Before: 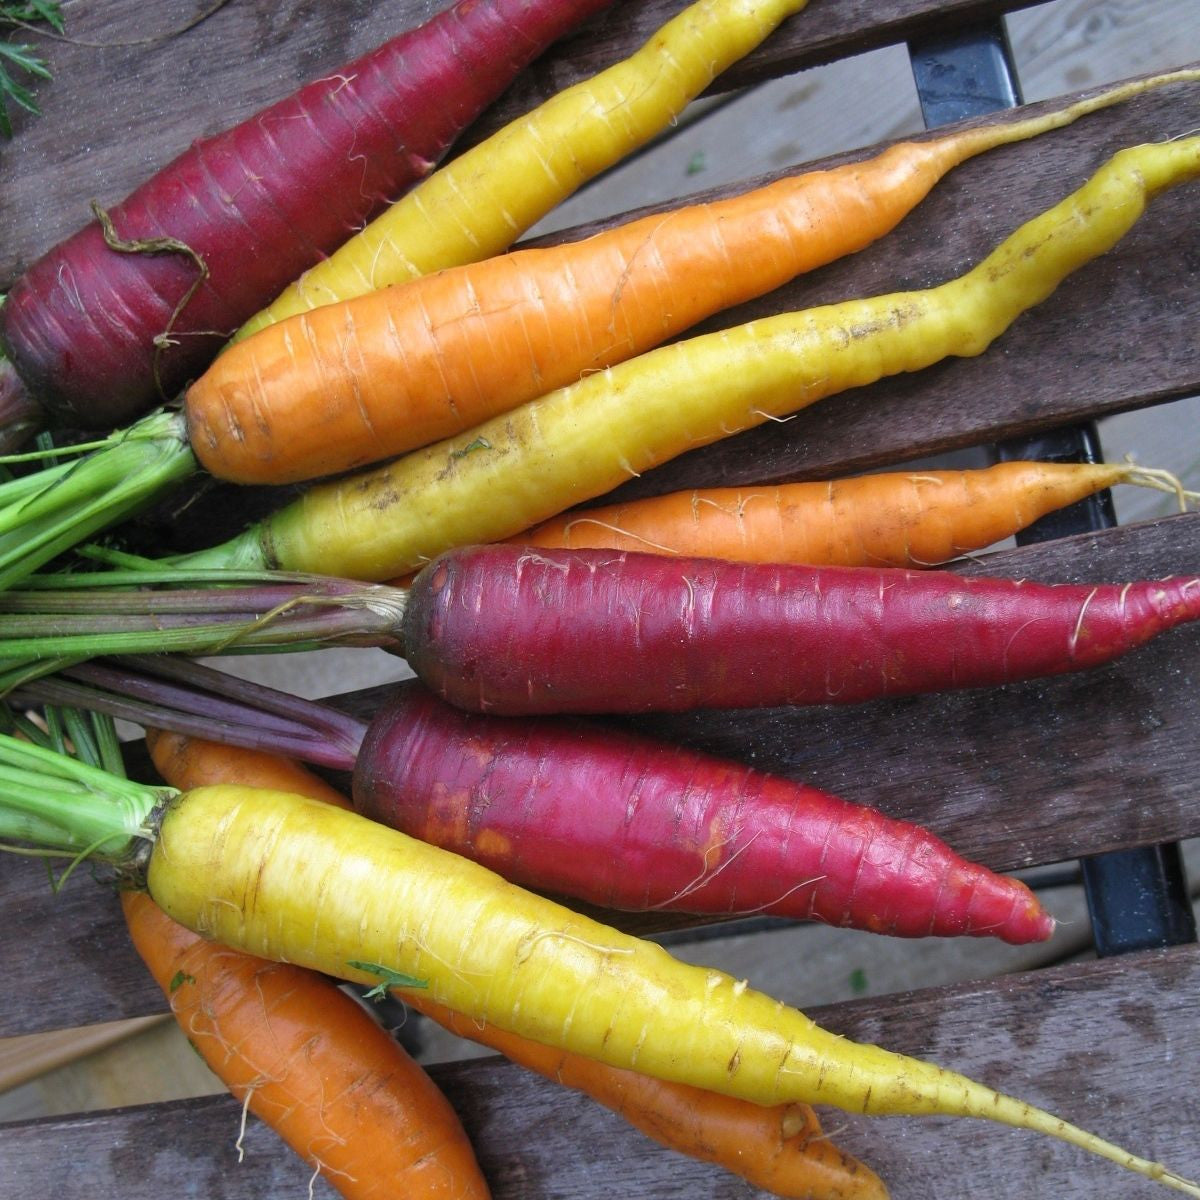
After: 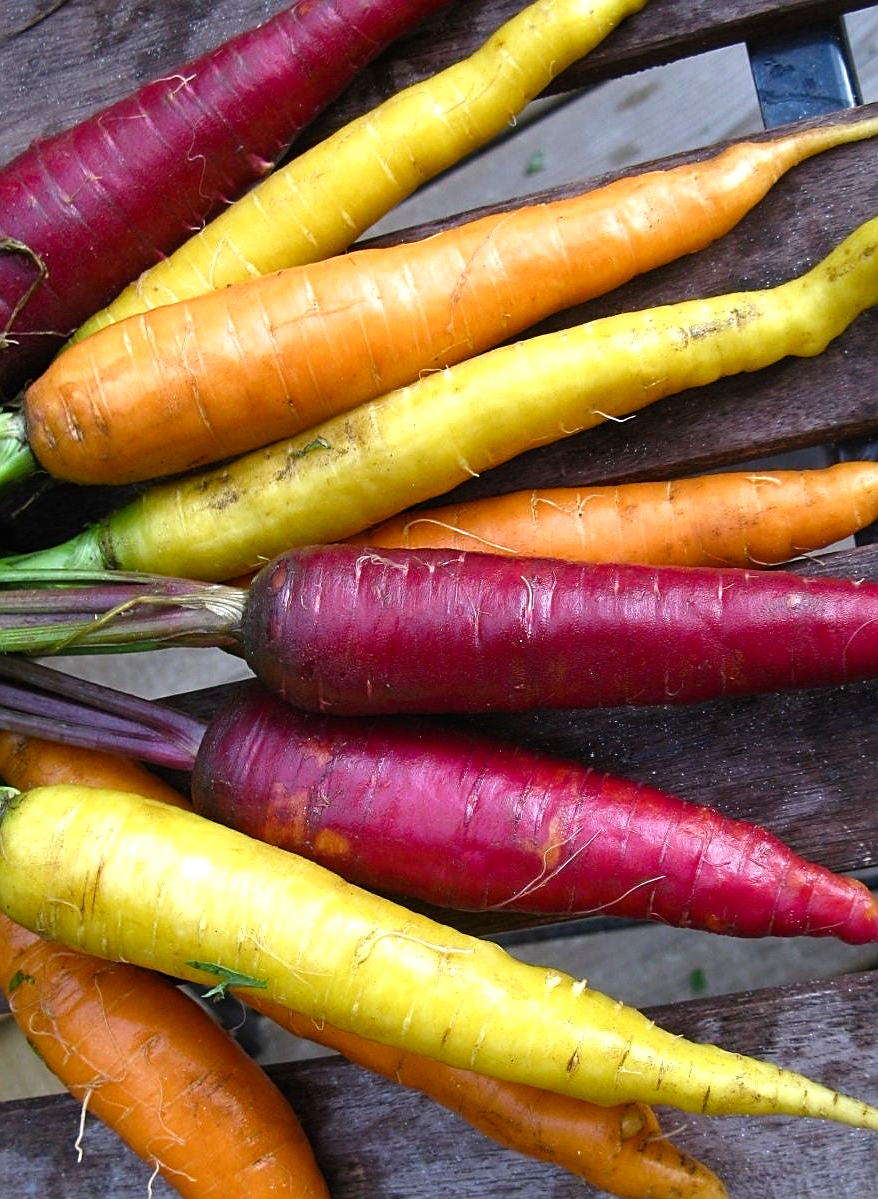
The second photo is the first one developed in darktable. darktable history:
crop: left 13.443%, right 13.31%
color balance rgb: shadows lift › luminance -20%, power › hue 72.24°, highlights gain › luminance 15%, global offset › hue 171.6°, perceptual saturation grading › highlights -15%, perceptual saturation grading › shadows 25%, global vibrance 30%, contrast 10%
sharpen: on, module defaults
